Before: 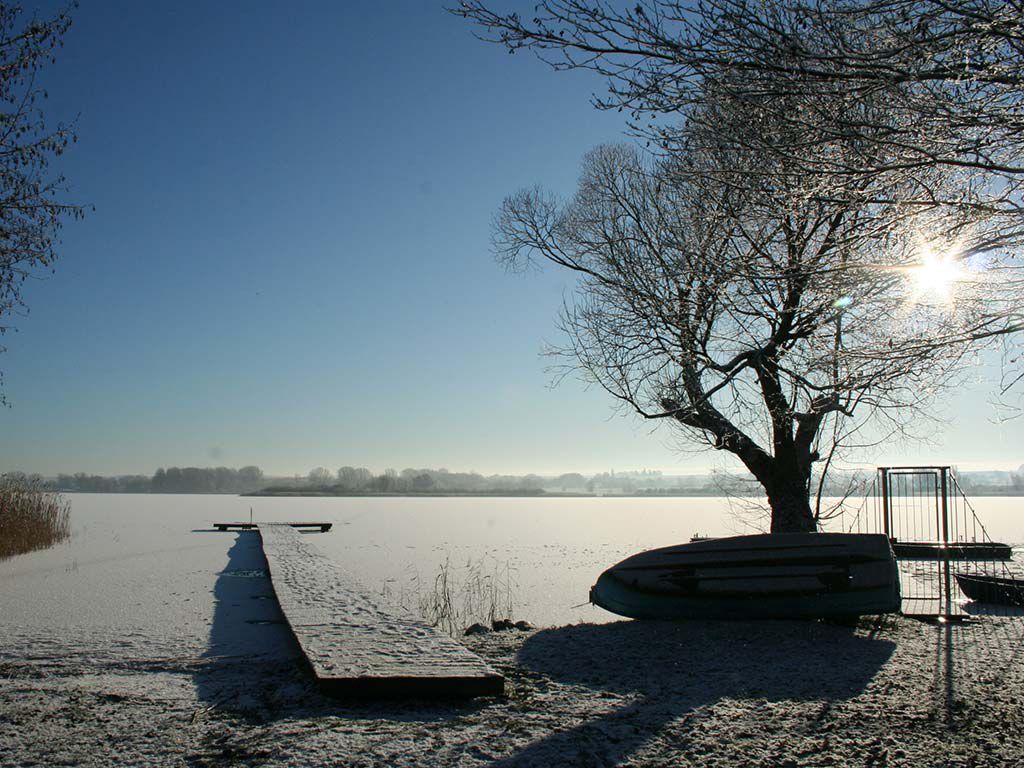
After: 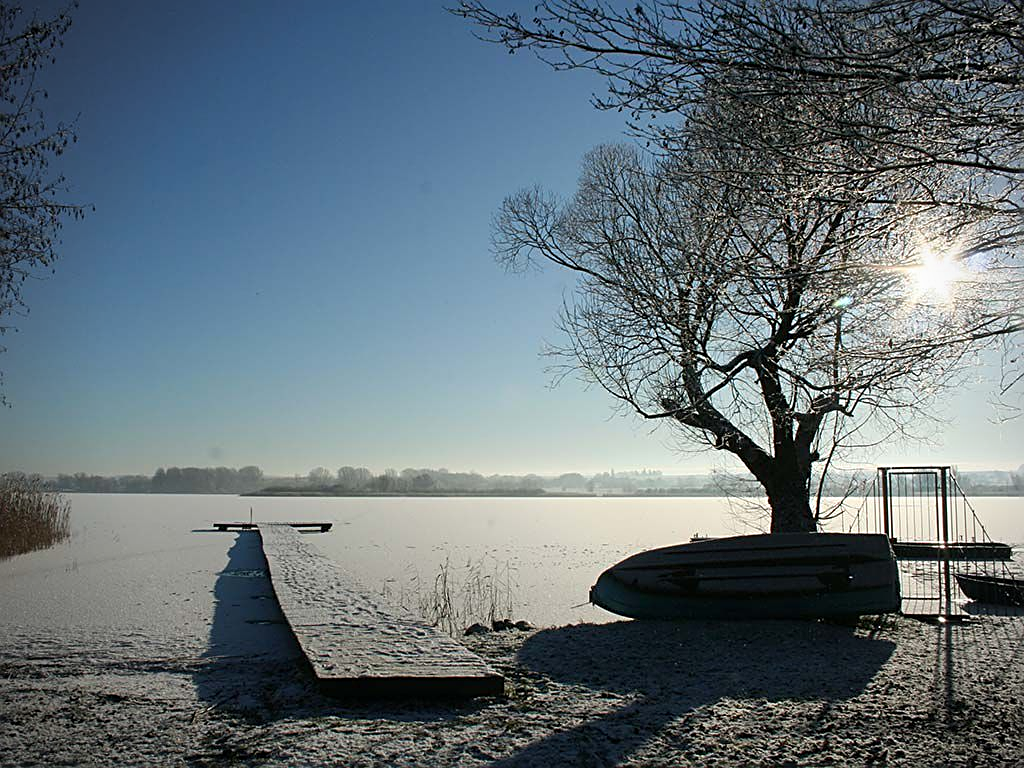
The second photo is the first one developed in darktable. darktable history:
exposure: compensate exposure bias true, compensate highlight preservation false
vignetting: fall-off radius 61.13%
sharpen: on, module defaults
